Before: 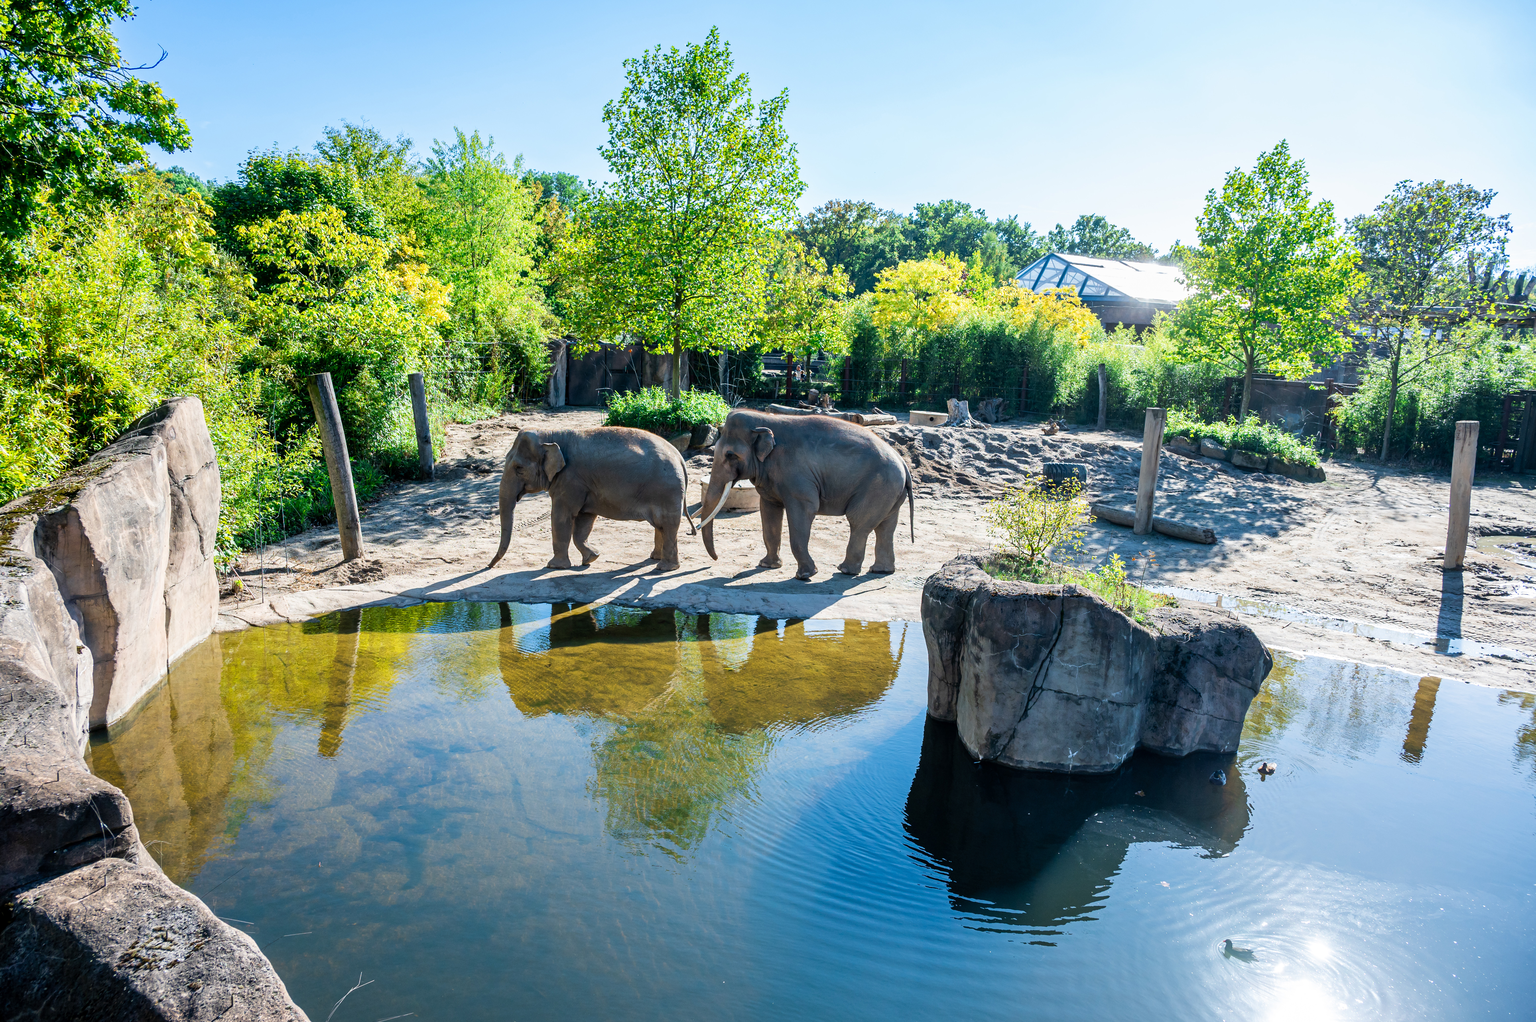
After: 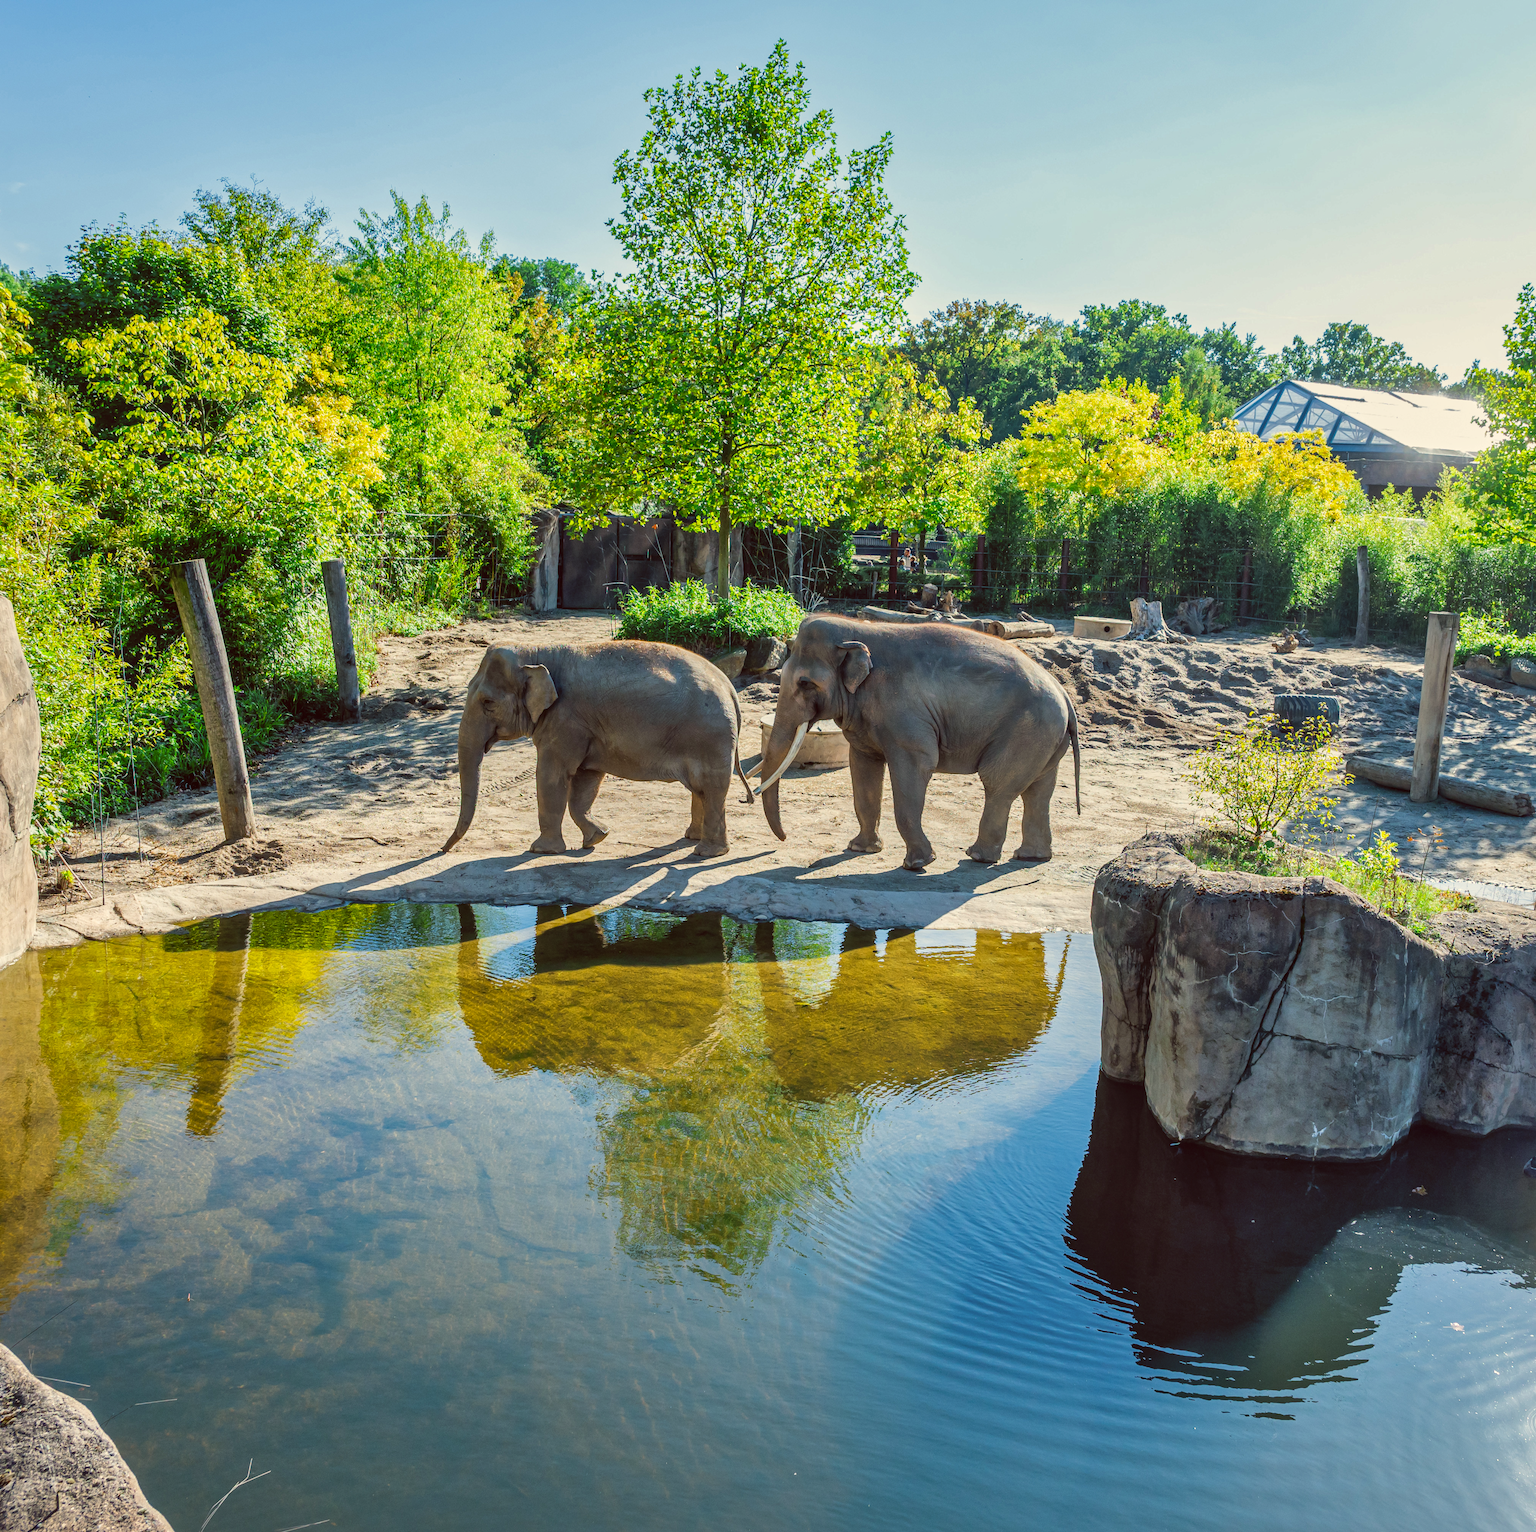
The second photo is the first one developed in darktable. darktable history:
color balance rgb: global vibrance 20%
color balance: lift [1.005, 1.002, 0.998, 0.998], gamma [1, 1.021, 1.02, 0.979], gain [0.923, 1.066, 1.056, 0.934]
local contrast: on, module defaults
shadows and highlights: on, module defaults
crop and rotate: left 12.648%, right 20.685%
